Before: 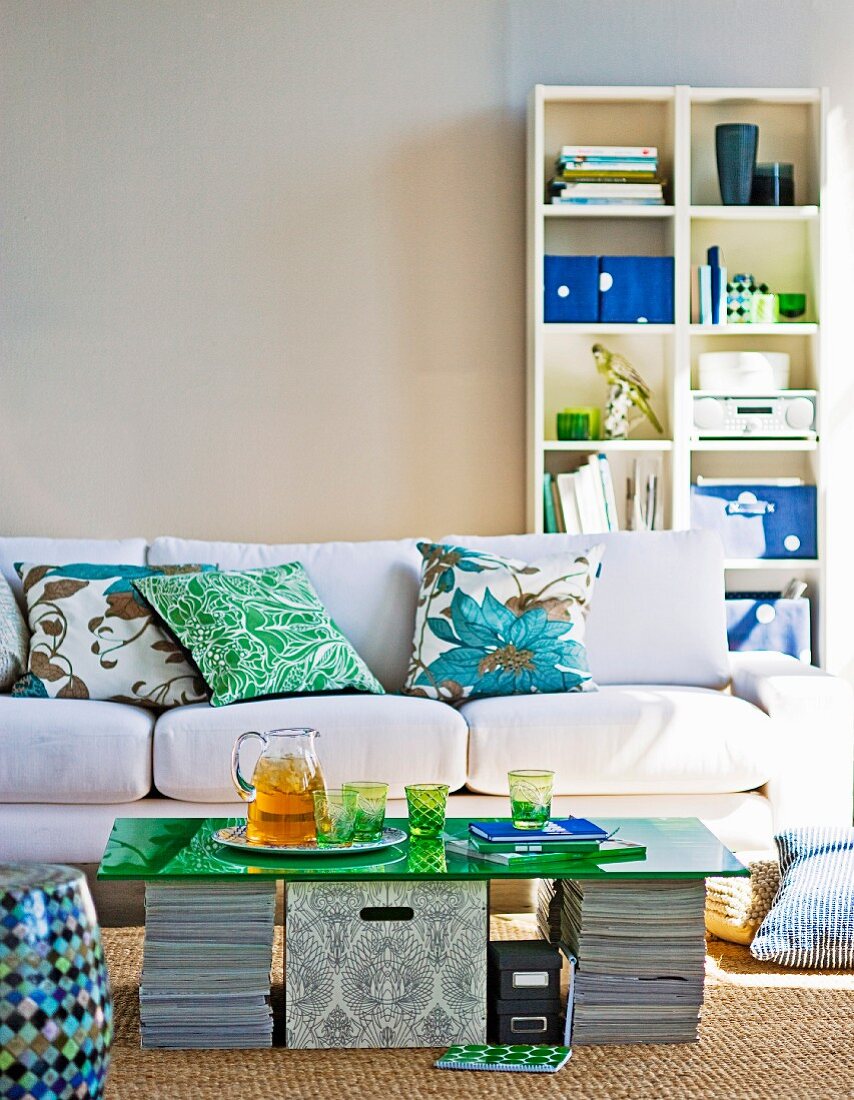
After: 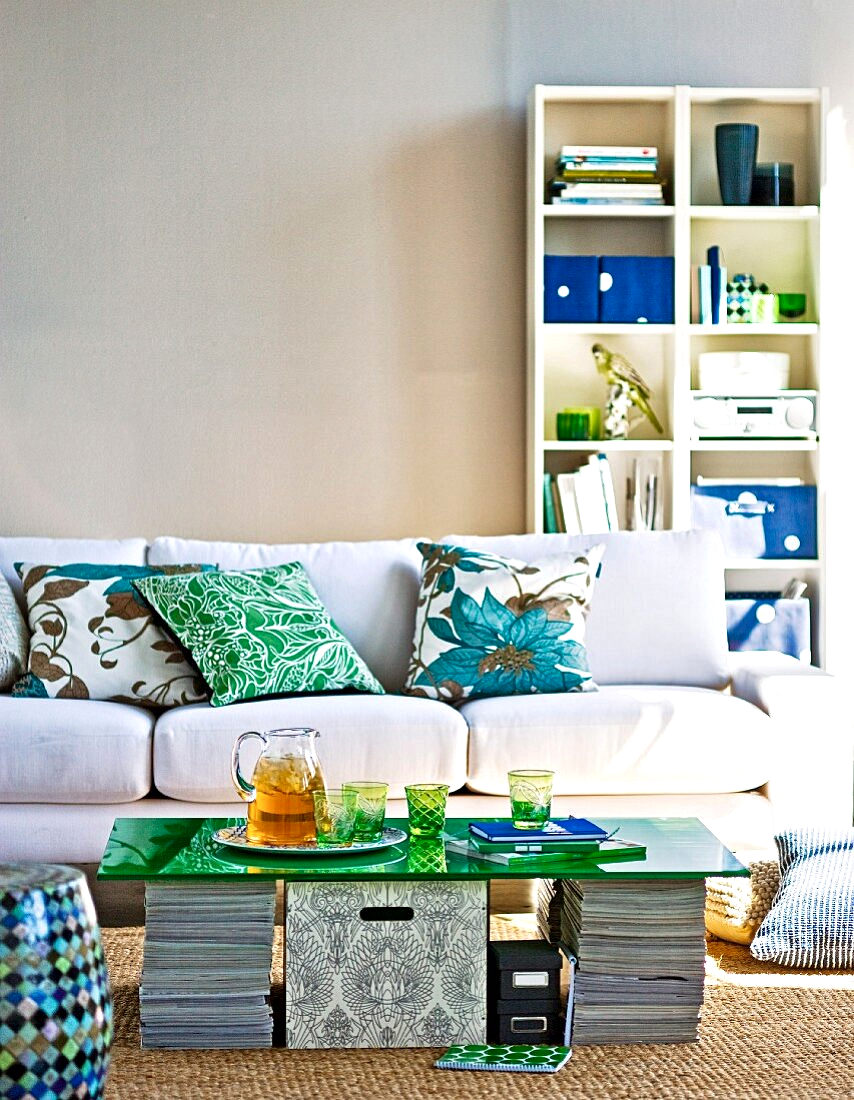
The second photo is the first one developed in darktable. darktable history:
local contrast: mode bilateral grid, contrast 100, coarseness 100, detail 165%, midtone range 0.2
exposure: exposure 0.128 EV, compensate exposure bias true, compensate highlight preservation false
